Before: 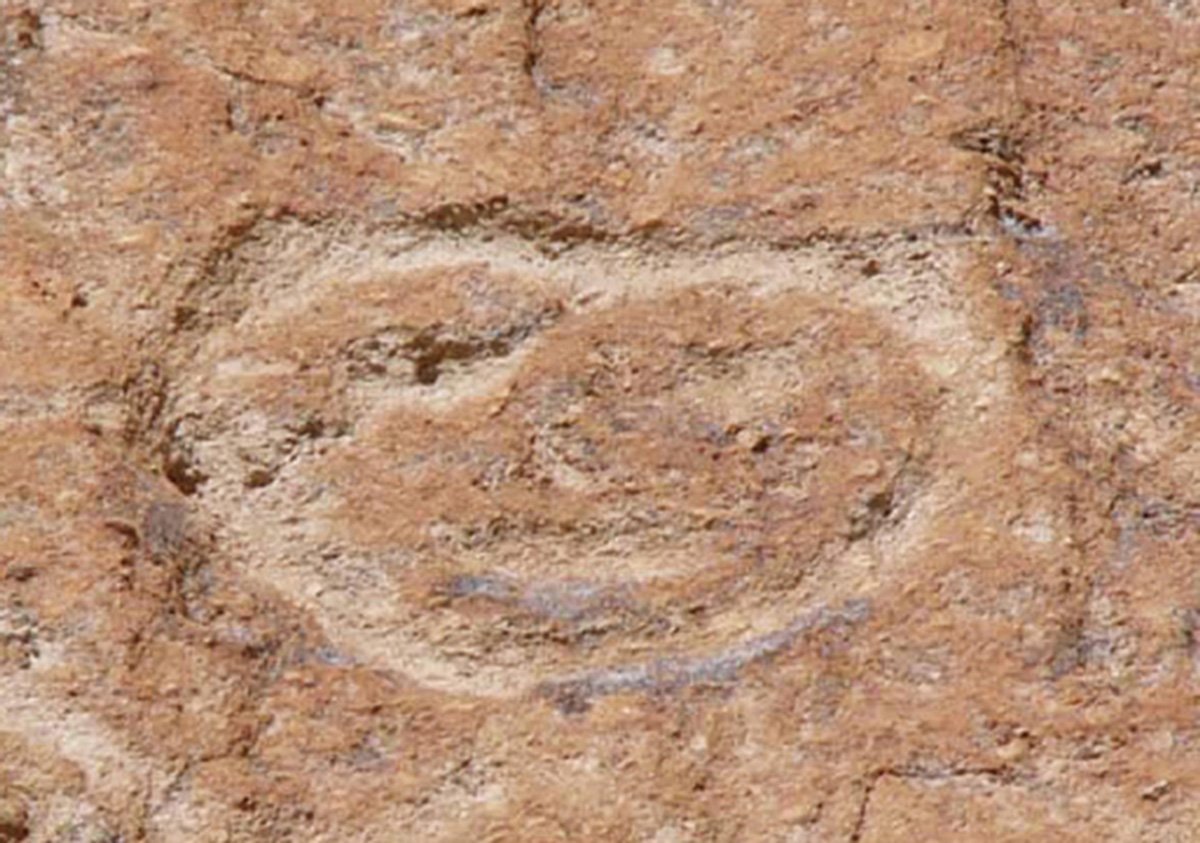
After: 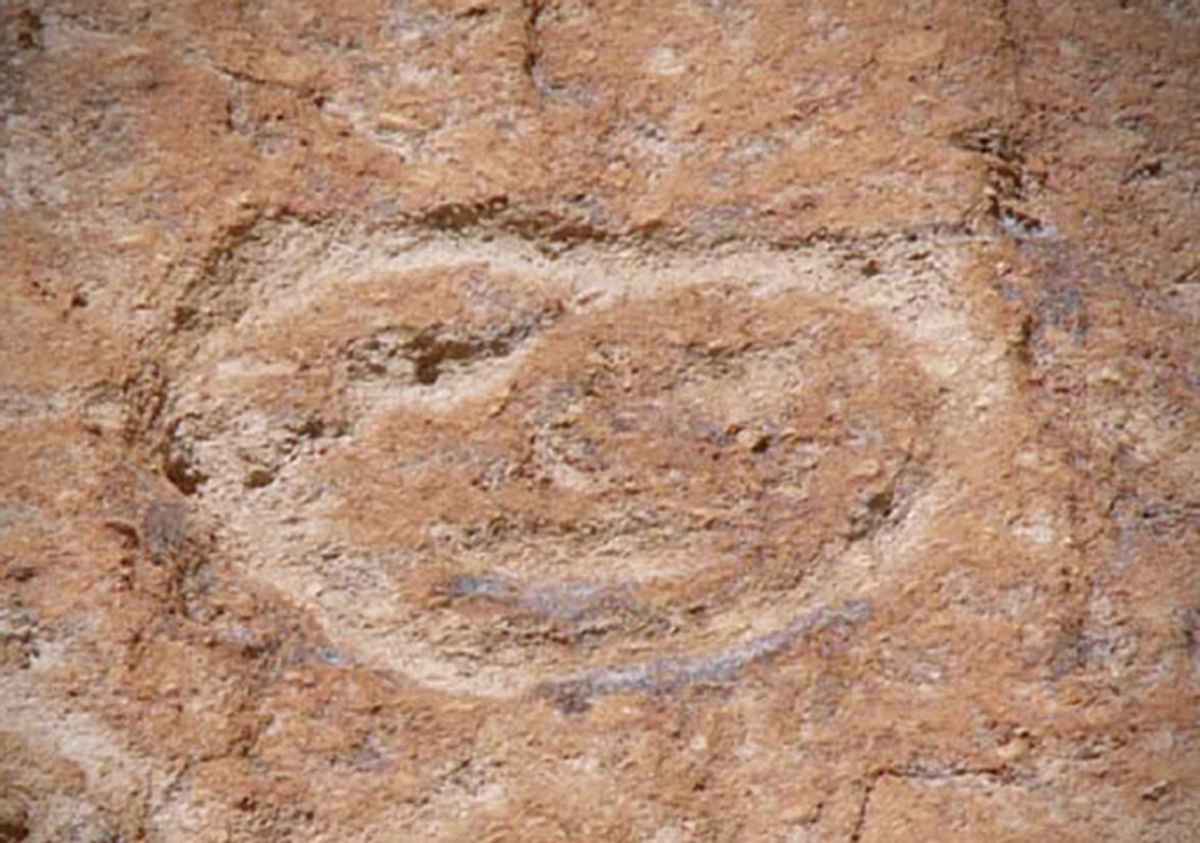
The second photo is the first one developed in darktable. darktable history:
vignetting: brightness -0.629, saturation -0.007, center (-0.028, 0.239)
white balance: red 1.004, blue 1.024
